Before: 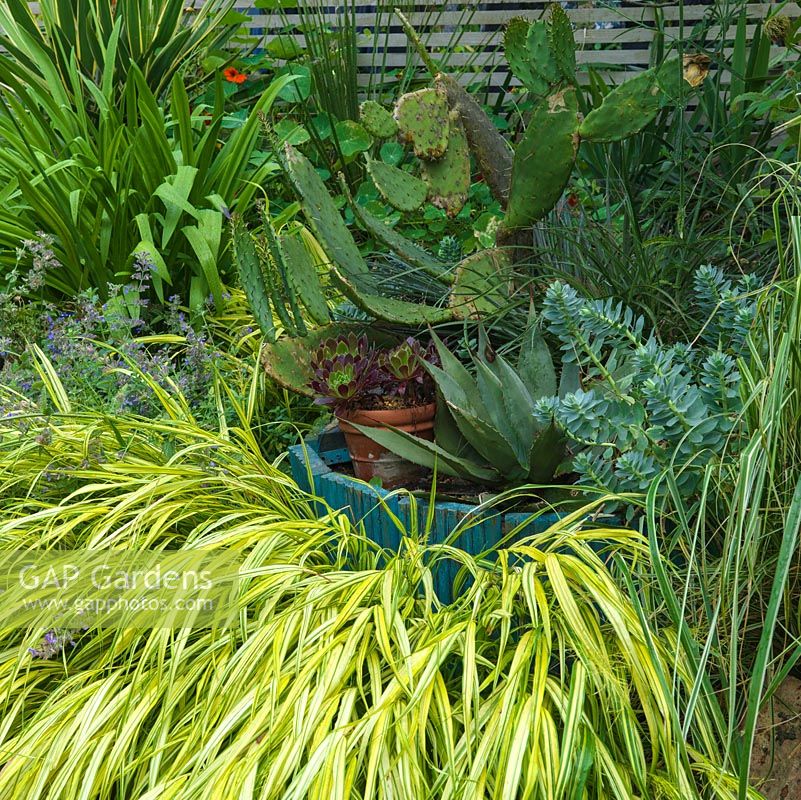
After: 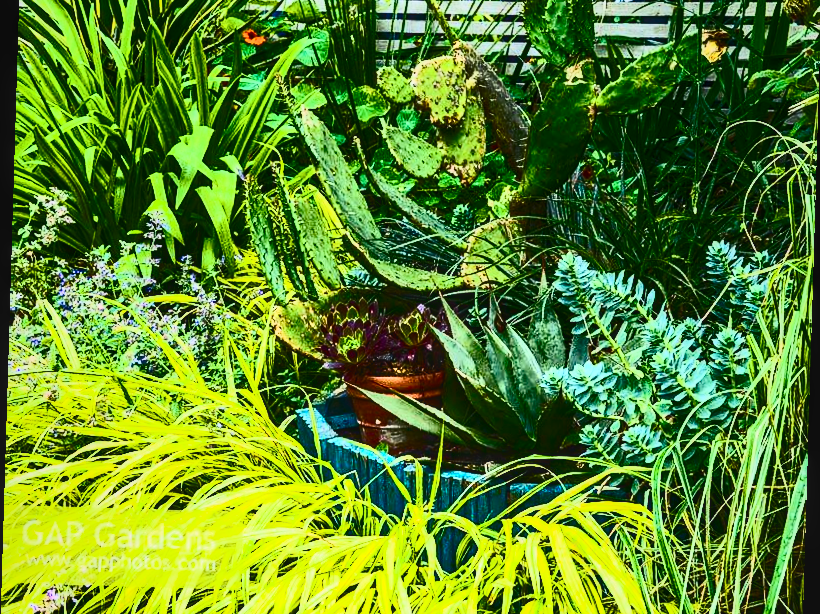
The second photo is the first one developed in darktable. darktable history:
color balance rgb: perceptual saturation grading › global saturation 20%, perceptual saturation grading › highlights -25%, perceptual saturation grading › shadows 25%, global vibrance 50%
contrast brightness saturation: contrast 0.93, brightness 0.2
base curve: curves: ch0 [(0, 0) (0.472, 0.508) (1, 1)]
exposure: exposure 0.2 EV, compensate highlight preservation false
rotate and perspective: rotation 1.72°, automatic cropping off
local contrast: detail 117%
tone equalizer: -8 EV -0.417 EV, -7 EV -0.389 EV, -6 EV -0.333 EV, -5 EV -0.222 EV, -3 EV 0.222 EV, -2 EV 0.333 EV, -1 EV 0.389 EV, +0 EV 0.417 EV, edges refinement/feathering 500, mask exposure compensation -1.57 EV, preserve details no
crop: left 0.387%, top 5.469%, bottom 19.809%
